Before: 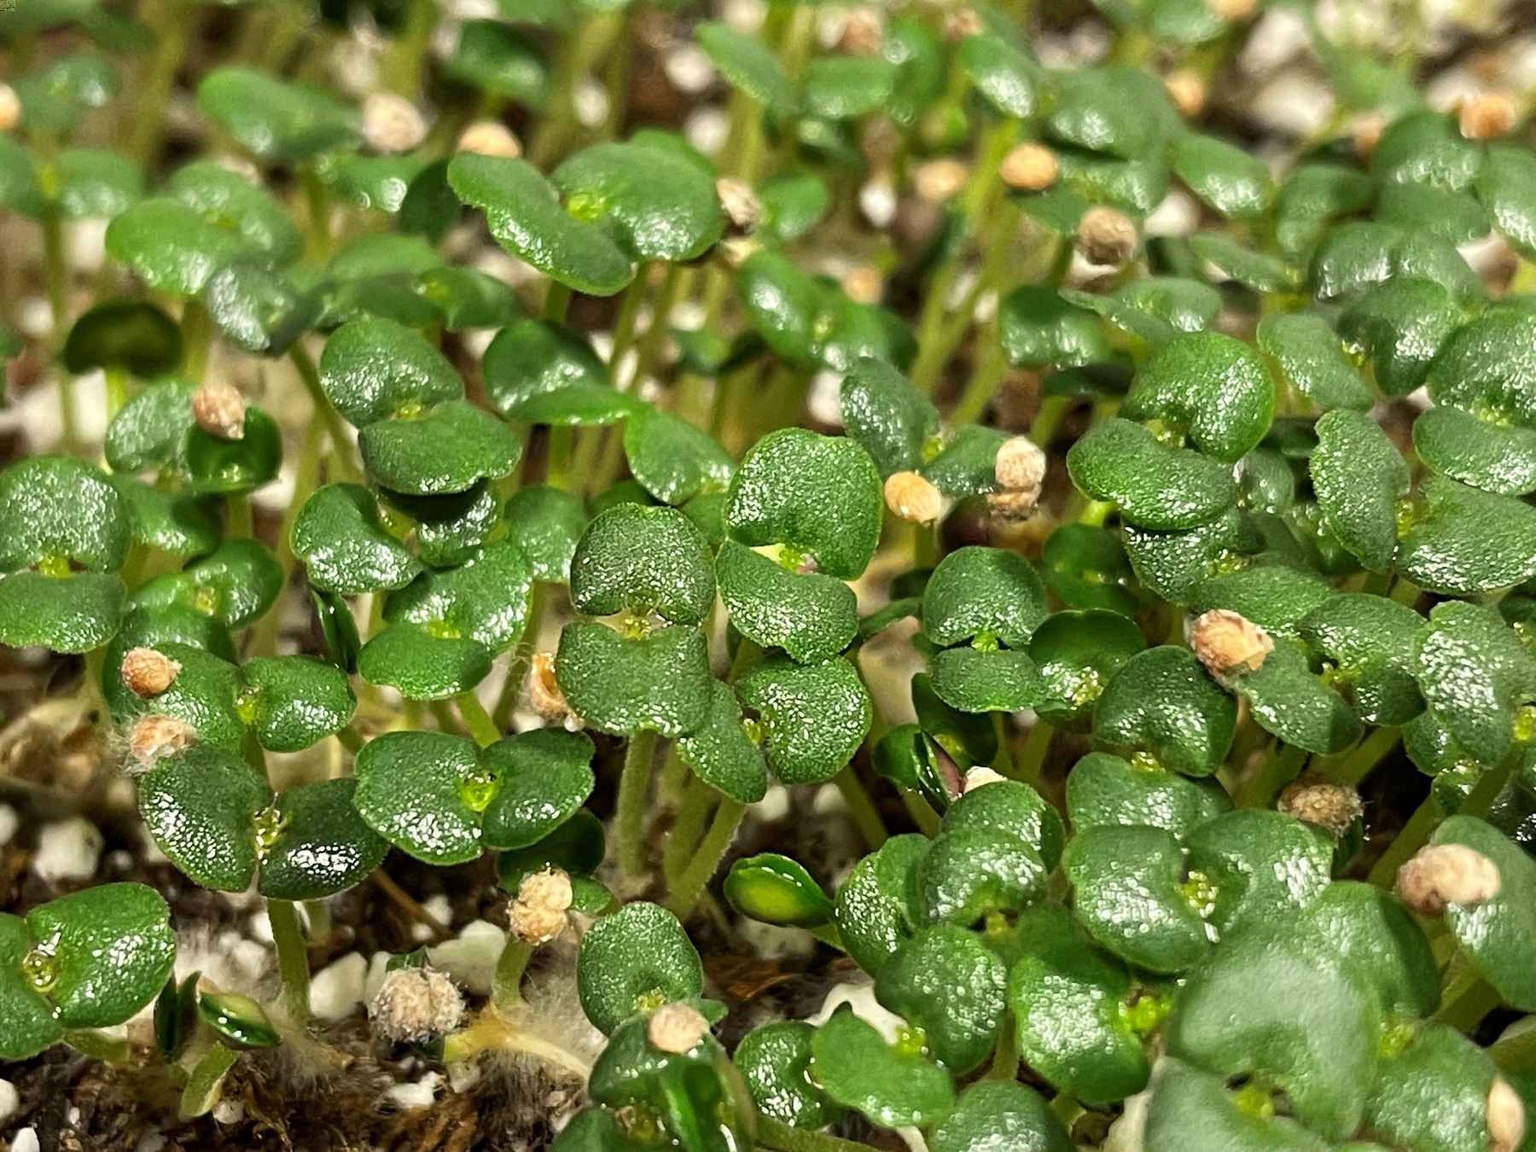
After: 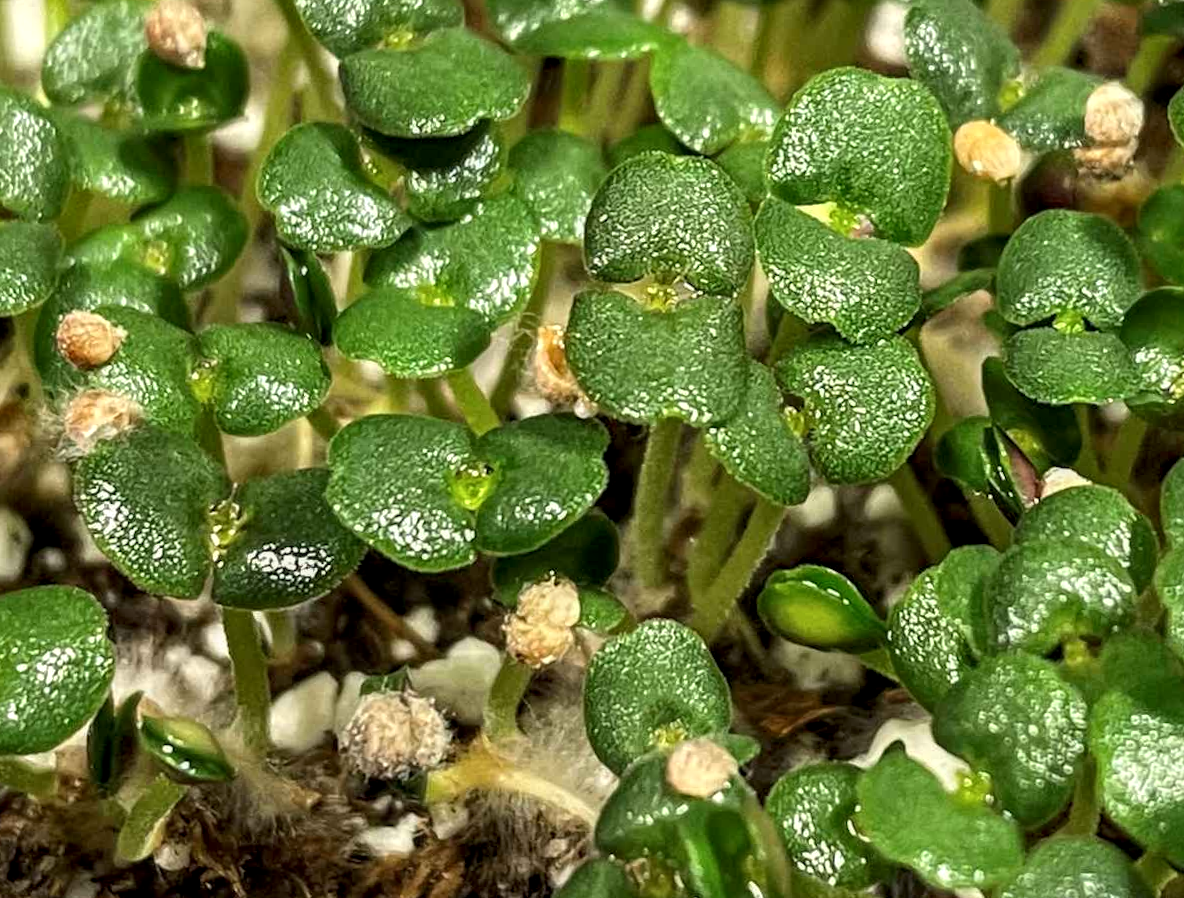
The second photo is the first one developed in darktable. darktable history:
local contrast: detail 130%
crop and rotate: angle -1.03°, left 3.584%, top 31.834%, right 29.052%
